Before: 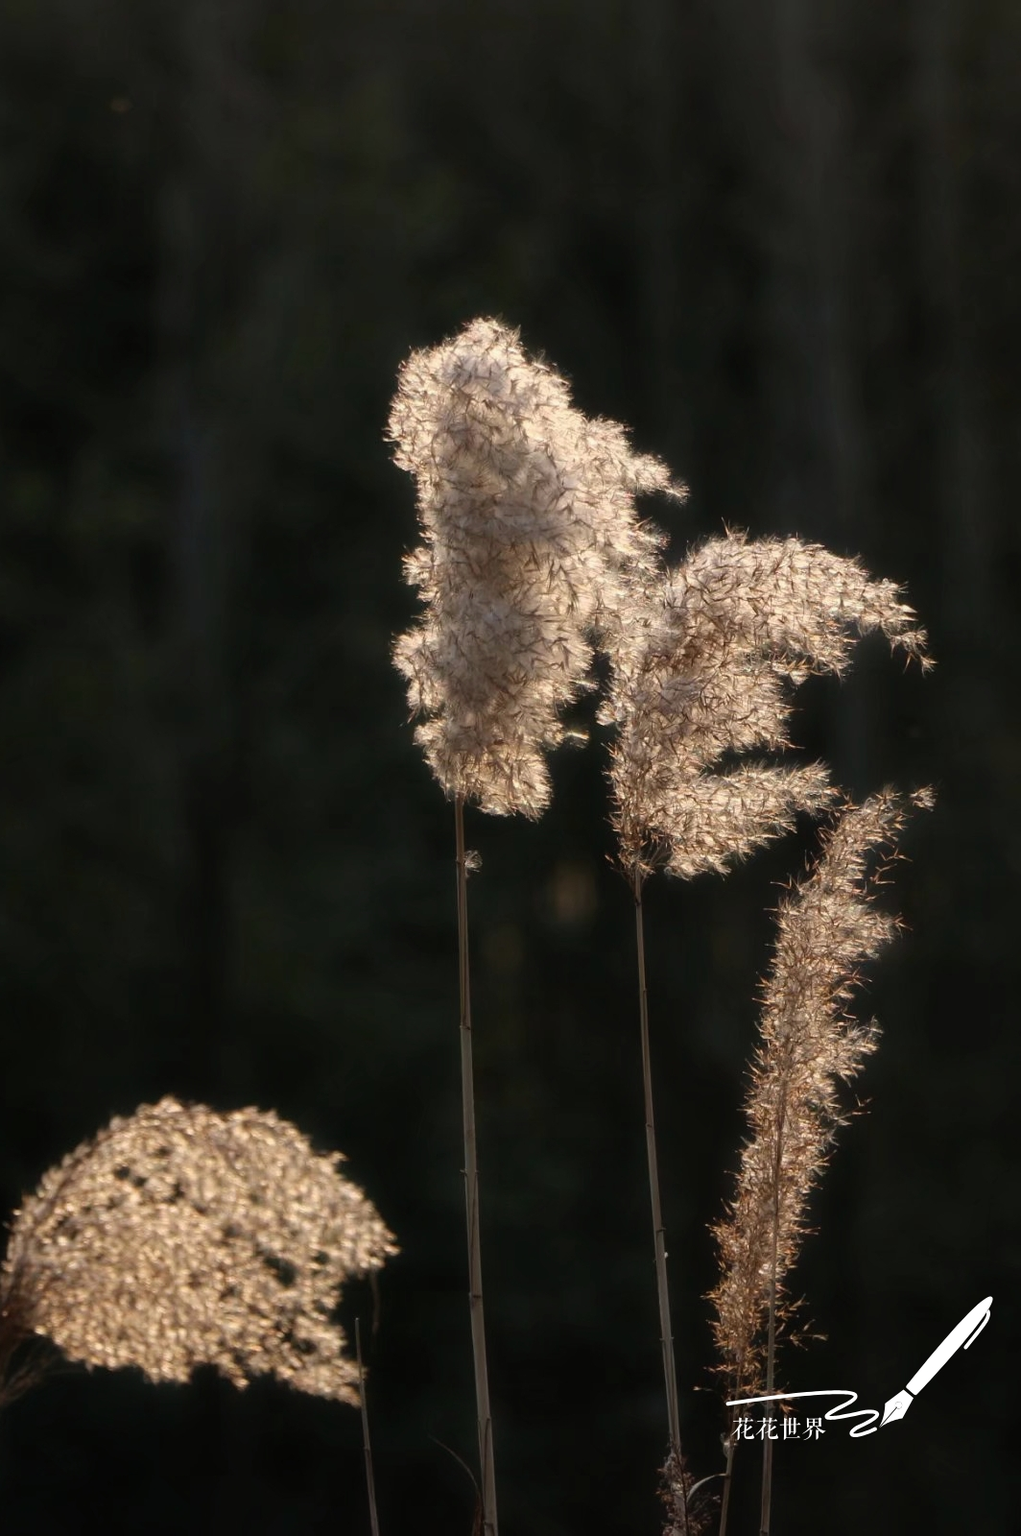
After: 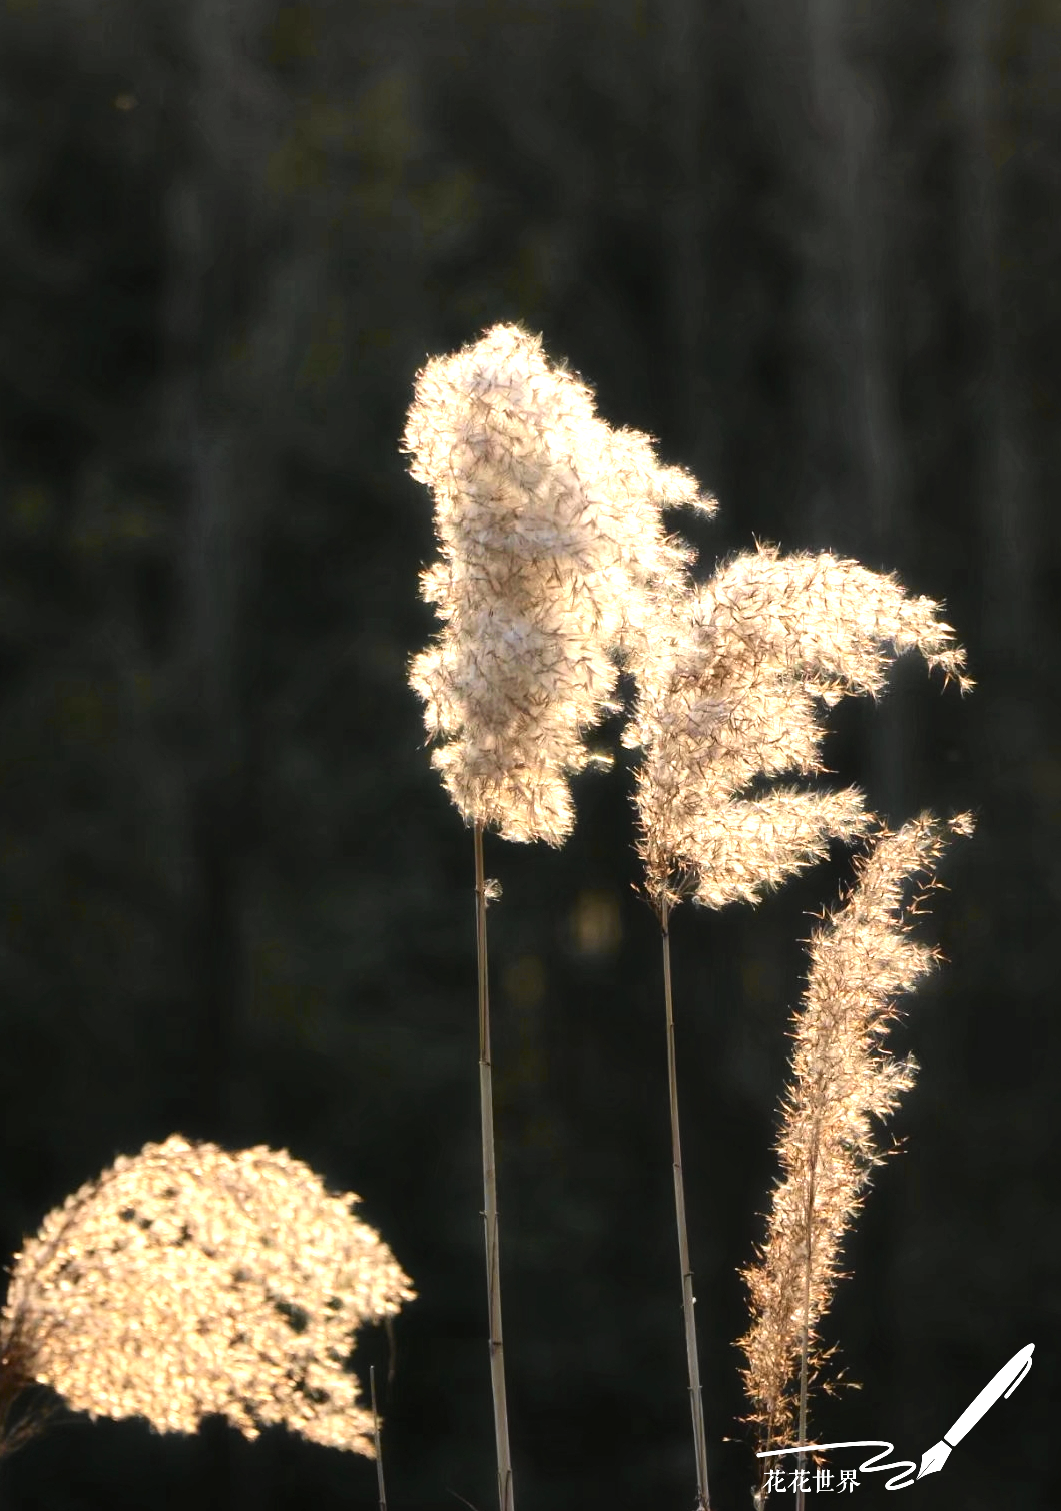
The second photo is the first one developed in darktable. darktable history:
crop: top 0.444%, right 0.26%, bottom 5.056%
tone curve: curves: ch0 [(0, 0) (0.037, 0.025) (0.131, 0.093) (0.275, 0.256) (0.476, 0.517) (0.607, 0.667) (0.691, 0.745) (0.789, 0.836) (0.911, 0.925) (0.997, 0.995)]; ch1 [(0, 0) (0.301, 0.3) (0.444, 0.45) (0.493, 0.495) (0.507, 0.503) (0.534, 0.533) (0.582, 0.58) (0.658, 0.693) (0.746, 0.77) (1, 1)]; ch2 [(0, 0) (0.246, 0.233) (0.36, 0.352) (0.415, 0.418) (0.476, 0.492) (0.502, 0.504) (0.525, 0.518) (0.539, 0.544) (0.586, 0.602) (0.634, 0.651) (0.706, 0.727) (0.853, 0.852) (1, 0.951)], color space Lab, independent channels, preserve colors none
exposure: black level correction 0, exposure 1.338 EV, compensate highlight preservation false
